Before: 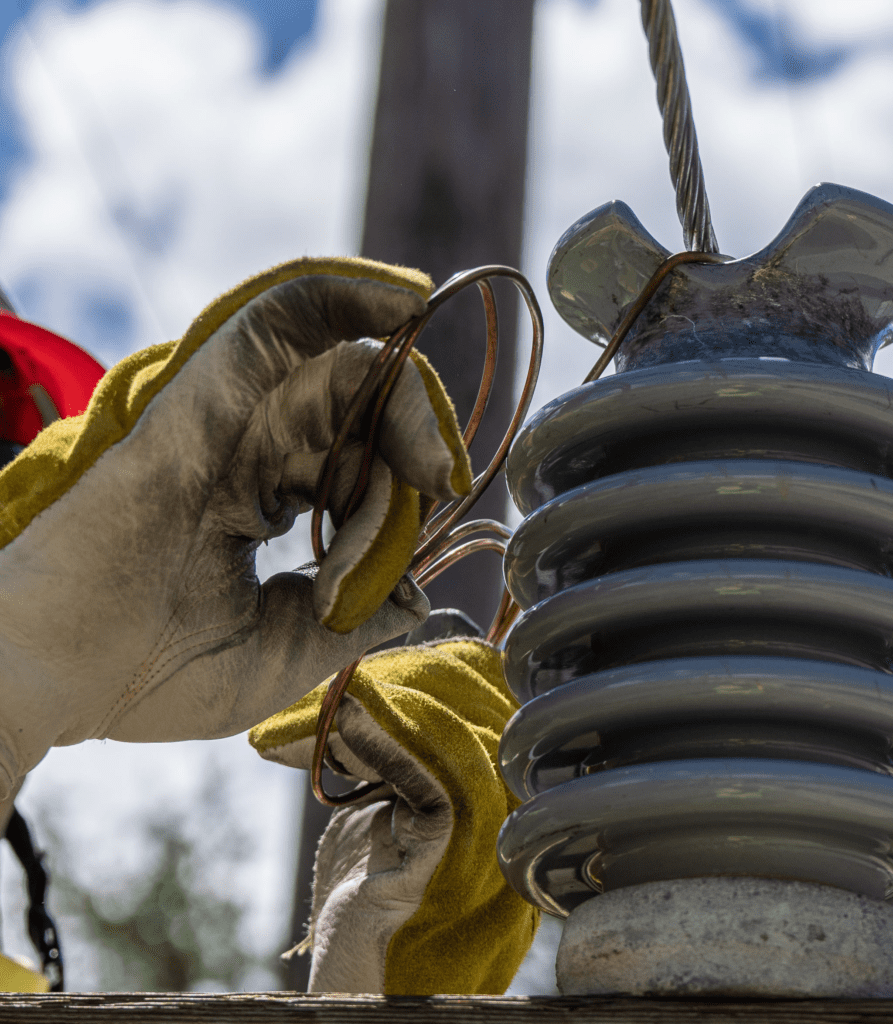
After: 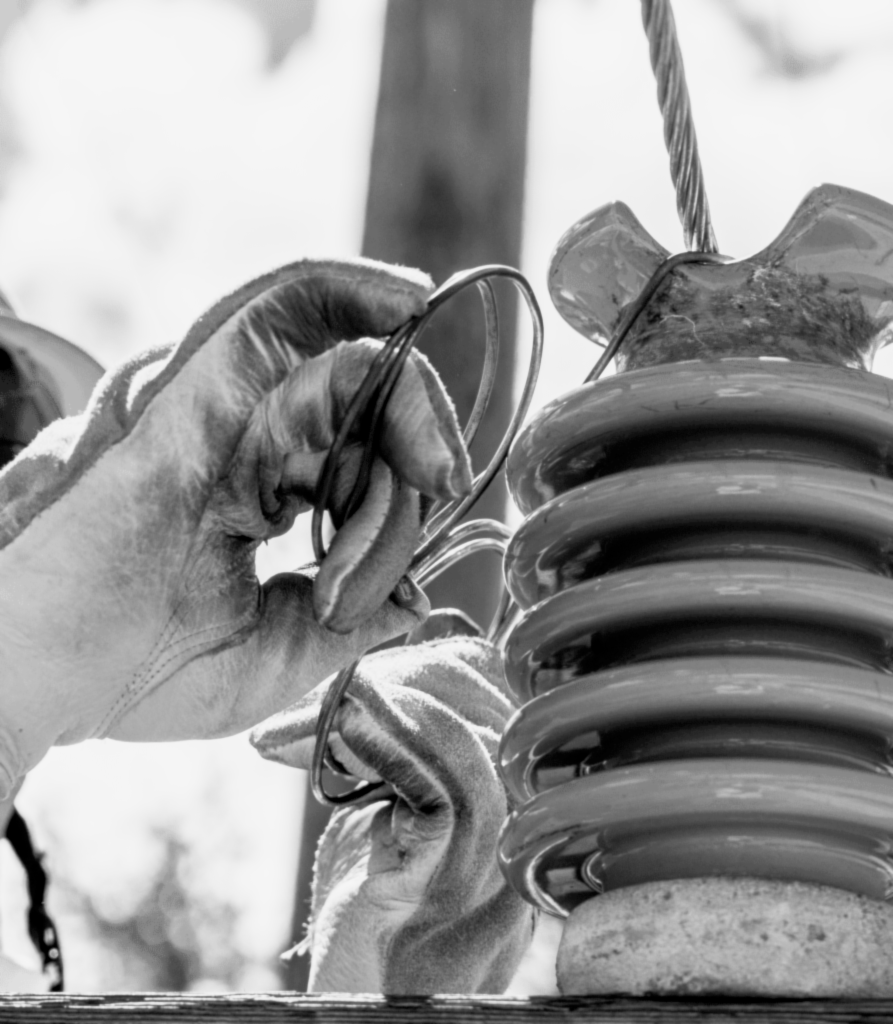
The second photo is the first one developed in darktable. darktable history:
filmic rgb: middle gray luminance 3.44%, black relative exposure -5.92 EV, white relative exposure 6.33 EV, threshold 6 EV, dynamic range scaling 22.4%, target black luminance 0%, hardness 2.33, latitude 45.85%, contrast 0.78, highlights saturation mix 100%, shadows ↔ highlights balance 0.033%, add noise in highlights 0, preserve chrominance max RGB, color science v3 (2019), use custom middle-gray values true, iterations of high-quality reconstruction 0, contrast in highlights soft, enable highlight reconstruction true
lowpass: radius 0.76, contrast 1.56, saturation 0, unbound 0
